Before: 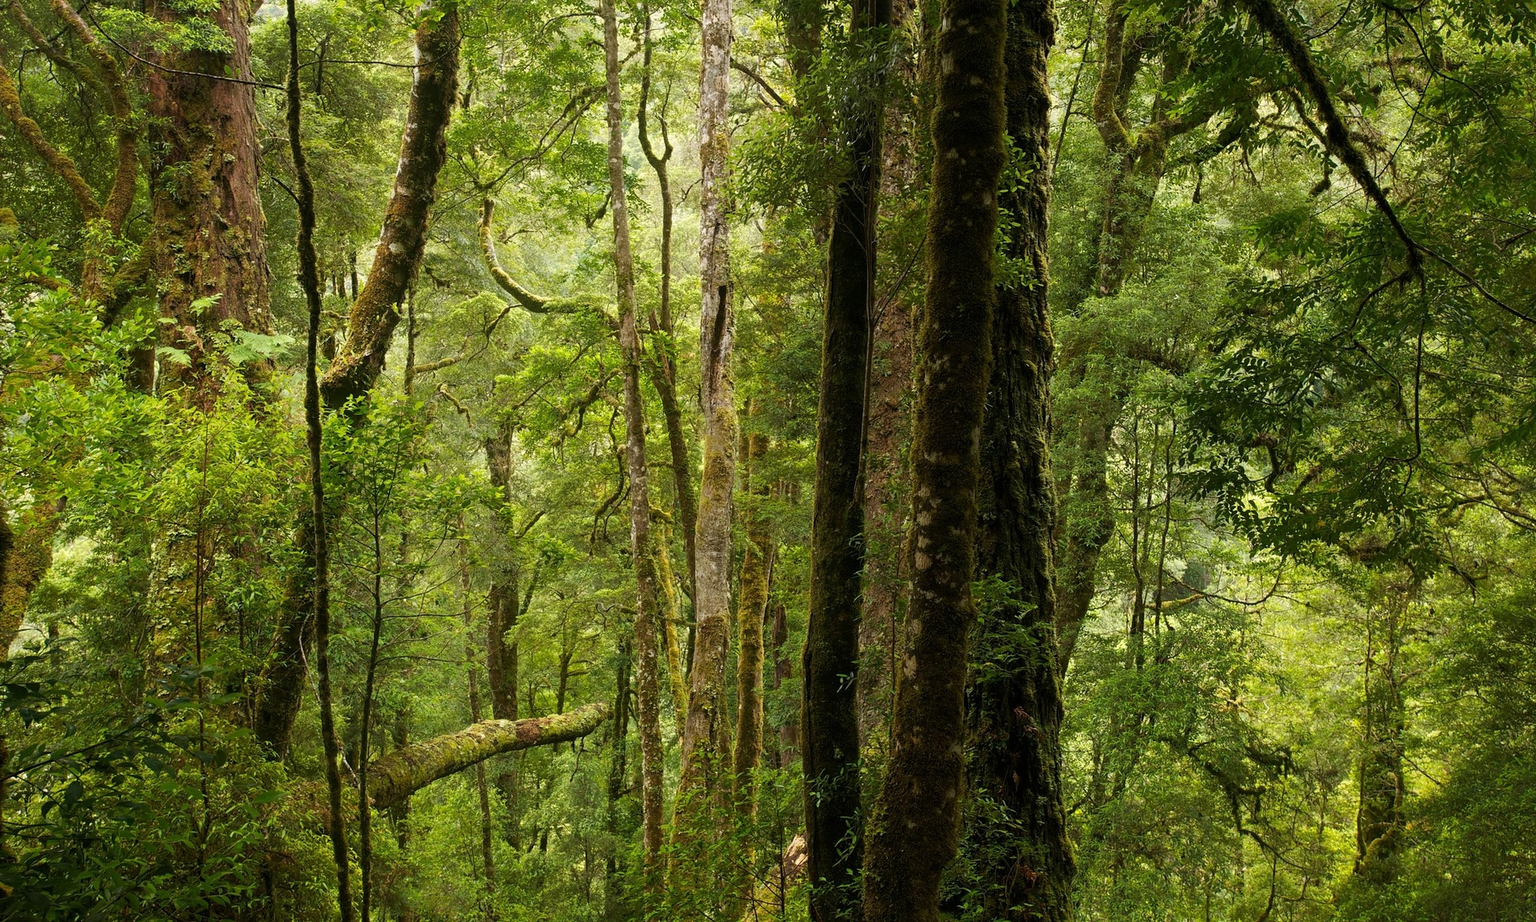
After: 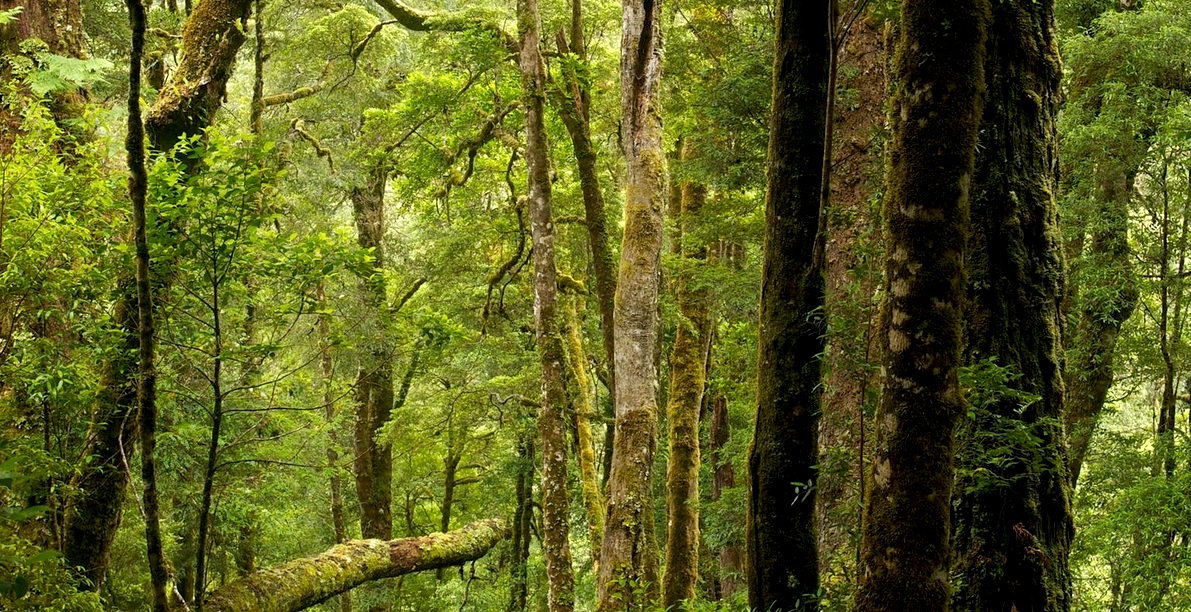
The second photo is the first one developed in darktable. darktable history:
crop: left 13.312%, top 31.28%, right 24.627%, bottom 15.582%
exposure: black level correction 0.005, exposure 0.286 EV, compensate highlight preservation false
